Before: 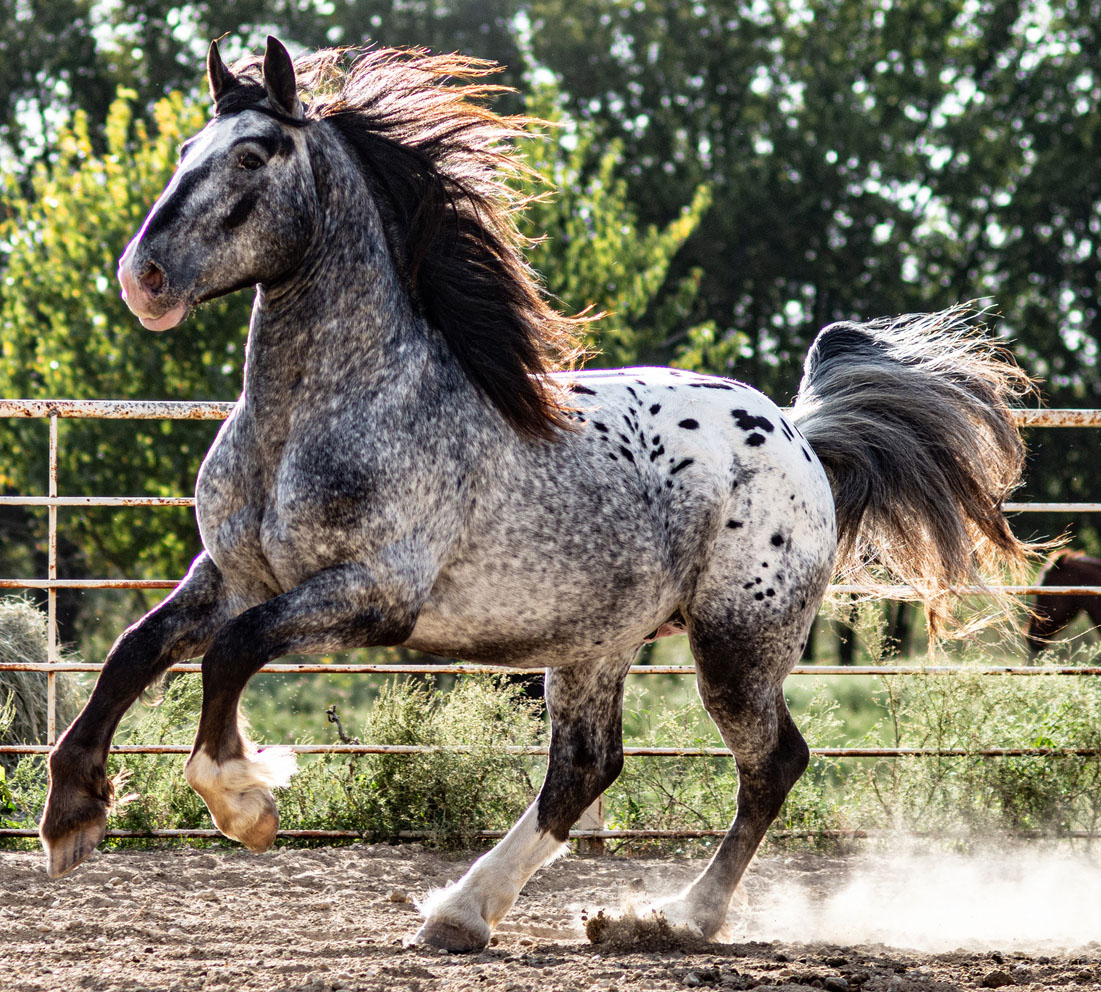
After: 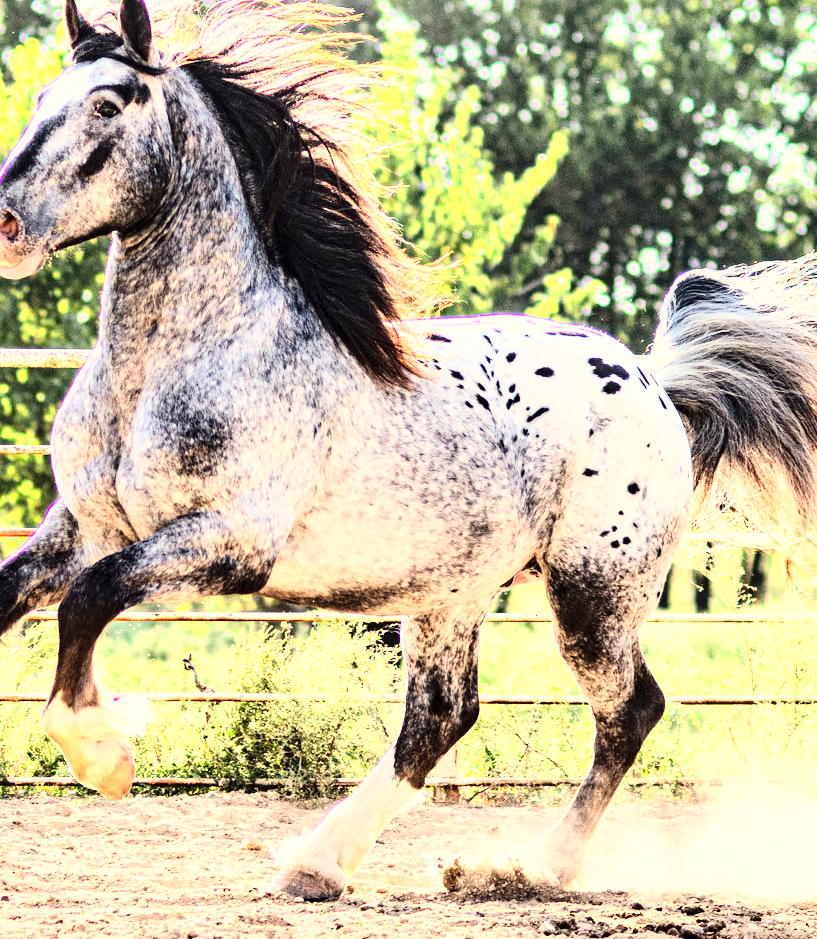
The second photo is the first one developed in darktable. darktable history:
tone curve: curves: ch0 [(0, 0) (0.417, 0.851) (1, 1)]
crop and rotate: left 13.15%, top 5.251%, right 12.609%
white balance: red 1.045, blue 0.932
